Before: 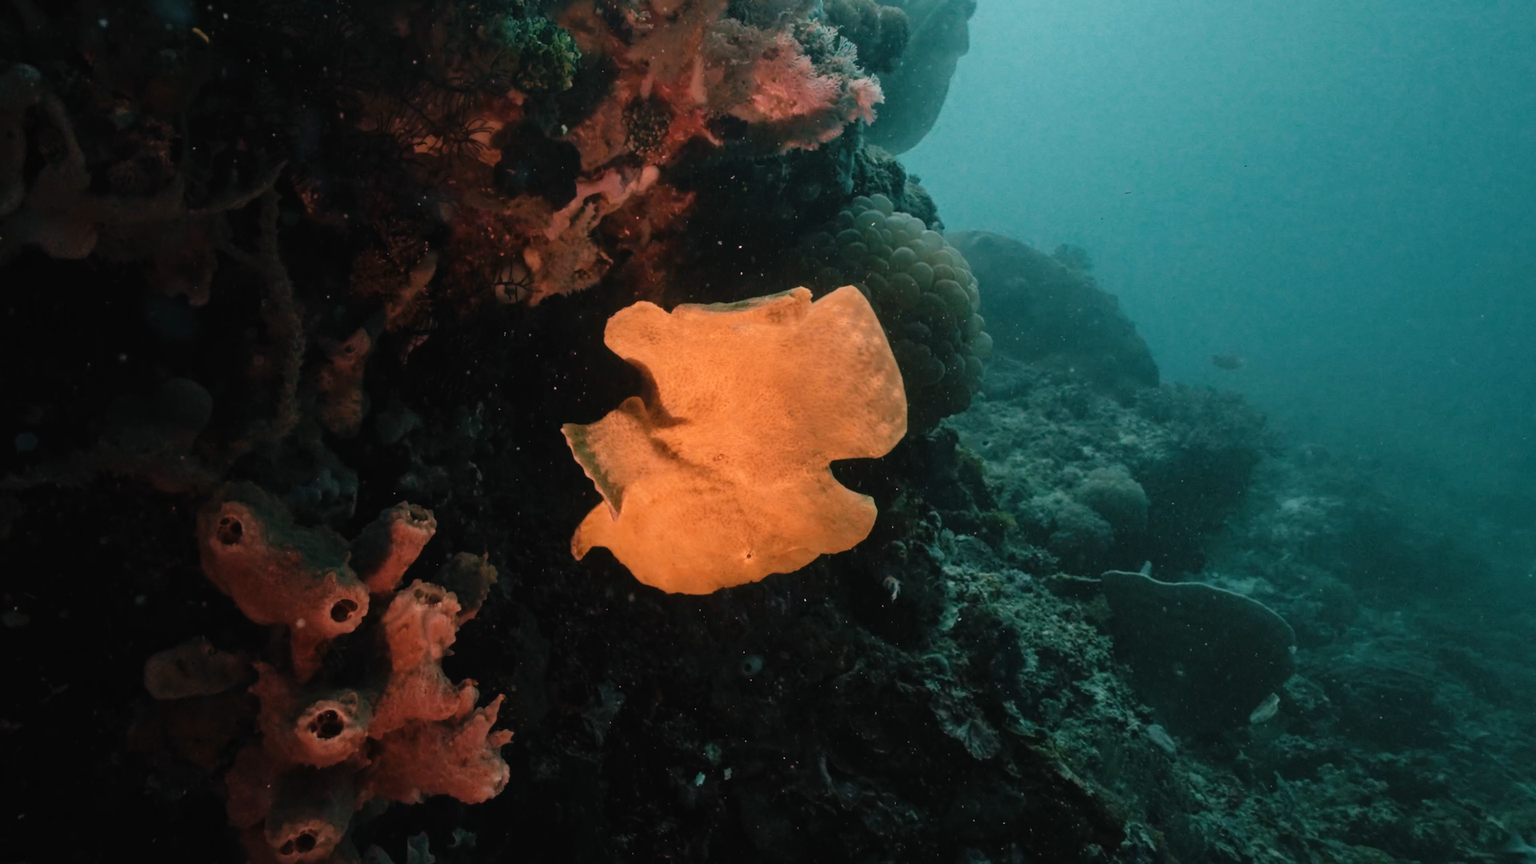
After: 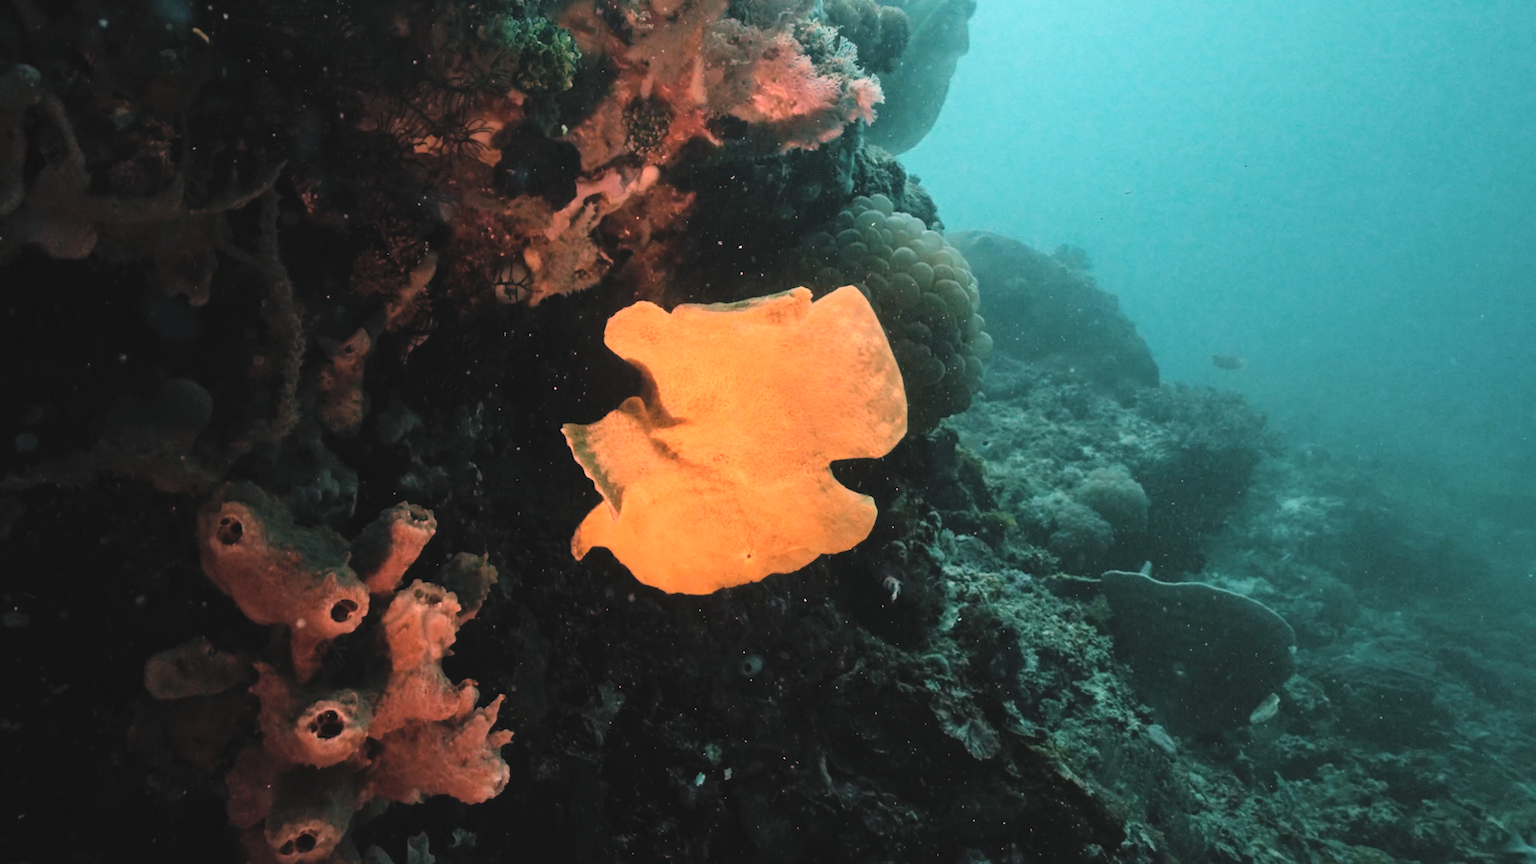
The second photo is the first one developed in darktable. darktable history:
tone equalizer: -8 EV -0.417 EV, -7 EV -0.389 EV, -6 EV -0.333 EV, -5 EV -0.222 EV, -3 EV 0.222 EV, -2 EV 0.333 EV, -1 EV 0.389 EV, +0 EV 0.417 EV, edges refinement/feathering 500, mask exposure compensation -1.57 EV, preserve details no
contrast brightness saturation: contrast 0.1, brightness 0.3, saturation 0.14
